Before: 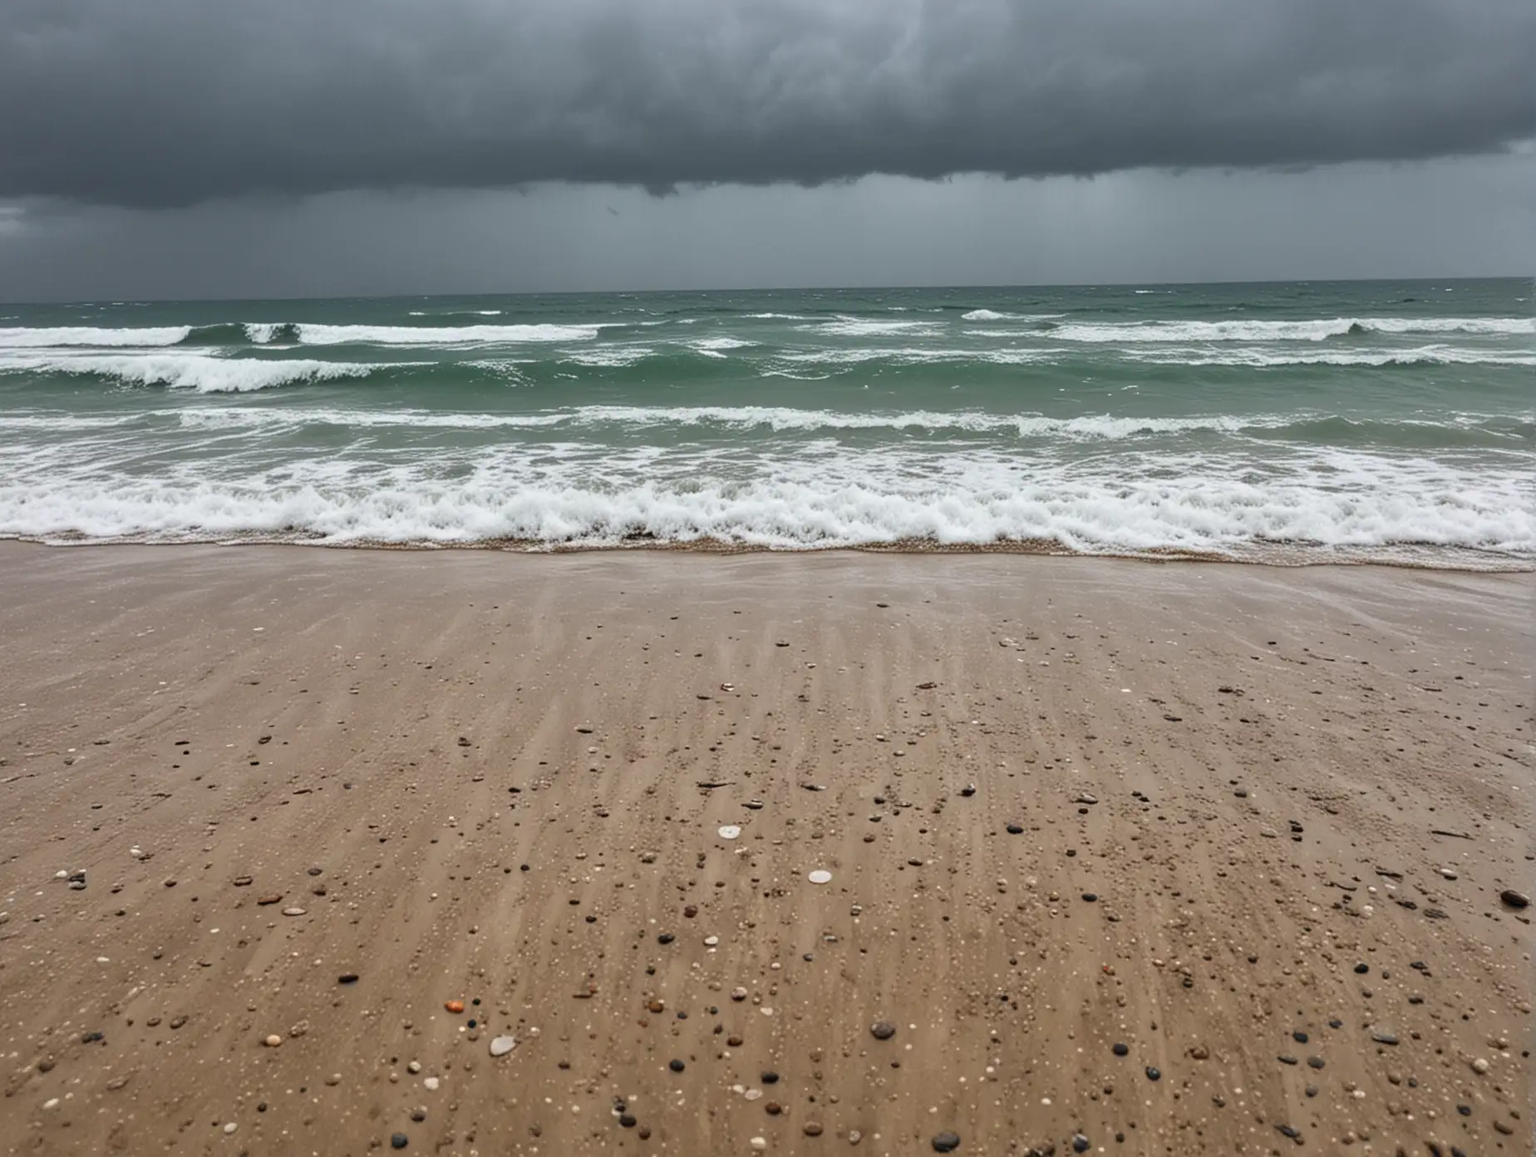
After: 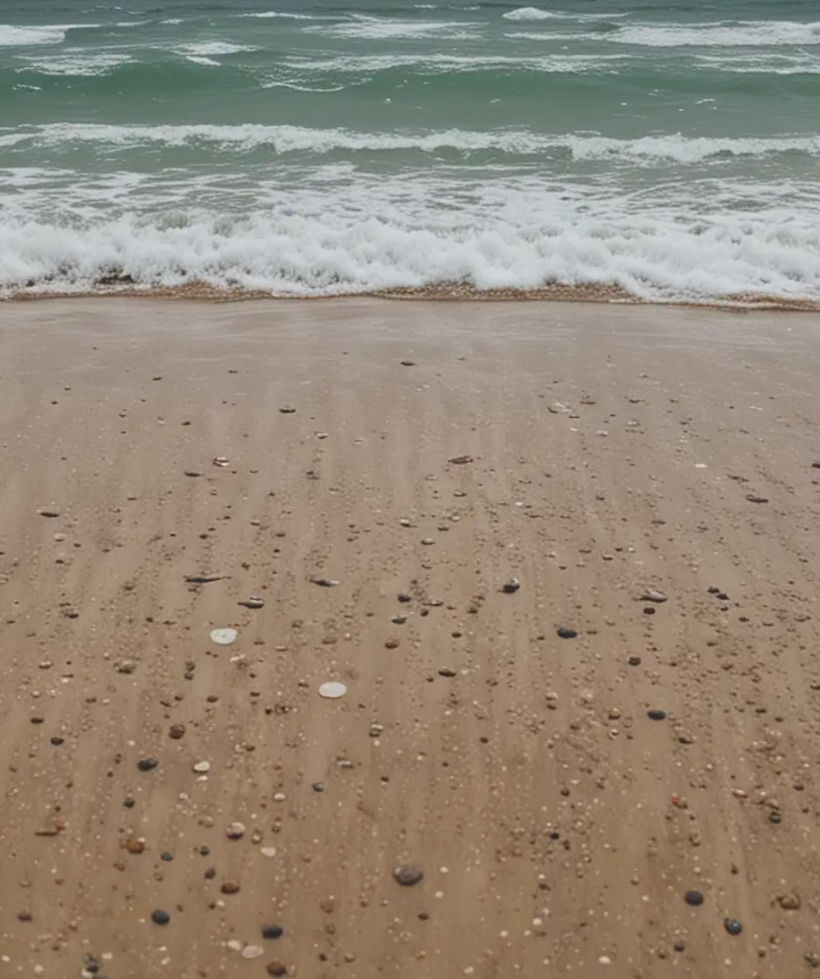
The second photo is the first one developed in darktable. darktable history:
local contrast: detail 69%
crop: left 35.432%, top 26.233%, right 20.145%, bottom 3.432%
